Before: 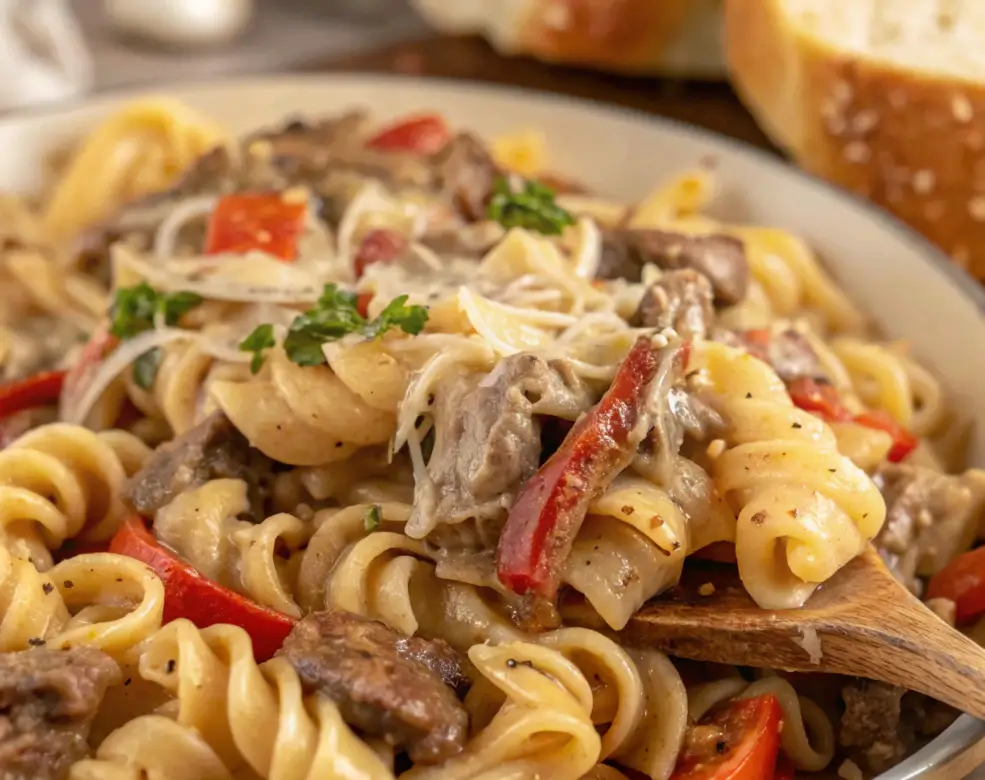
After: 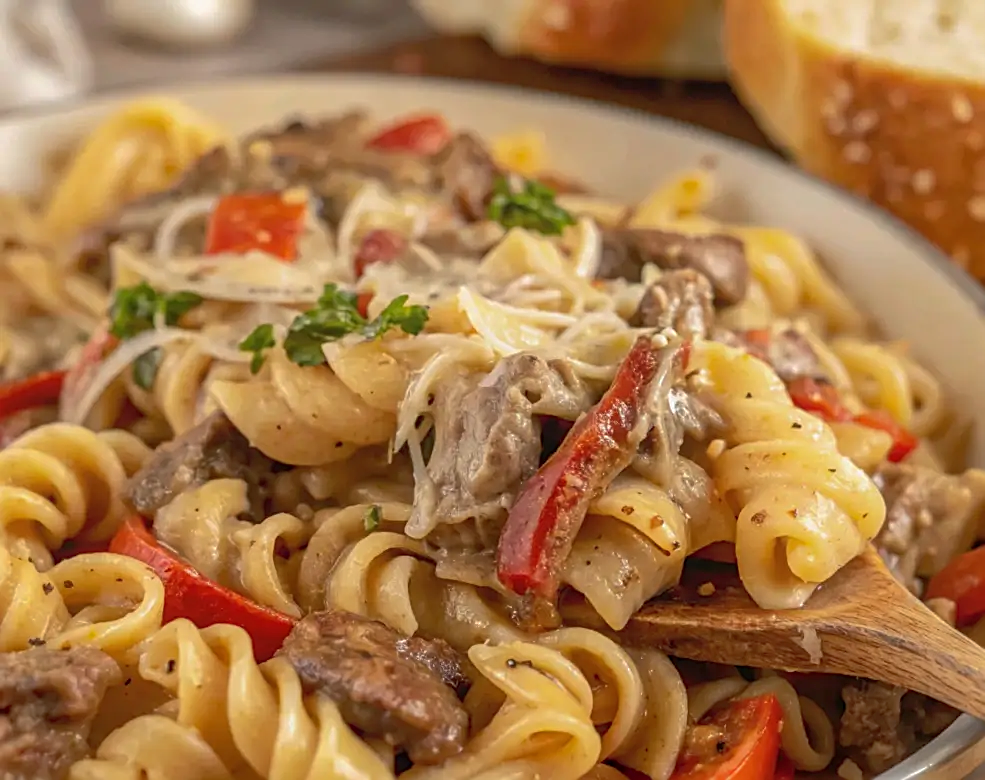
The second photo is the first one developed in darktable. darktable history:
local contrast: detail 109%
sharpen: on, module defaults
shadows and highlights: on, module defaults
